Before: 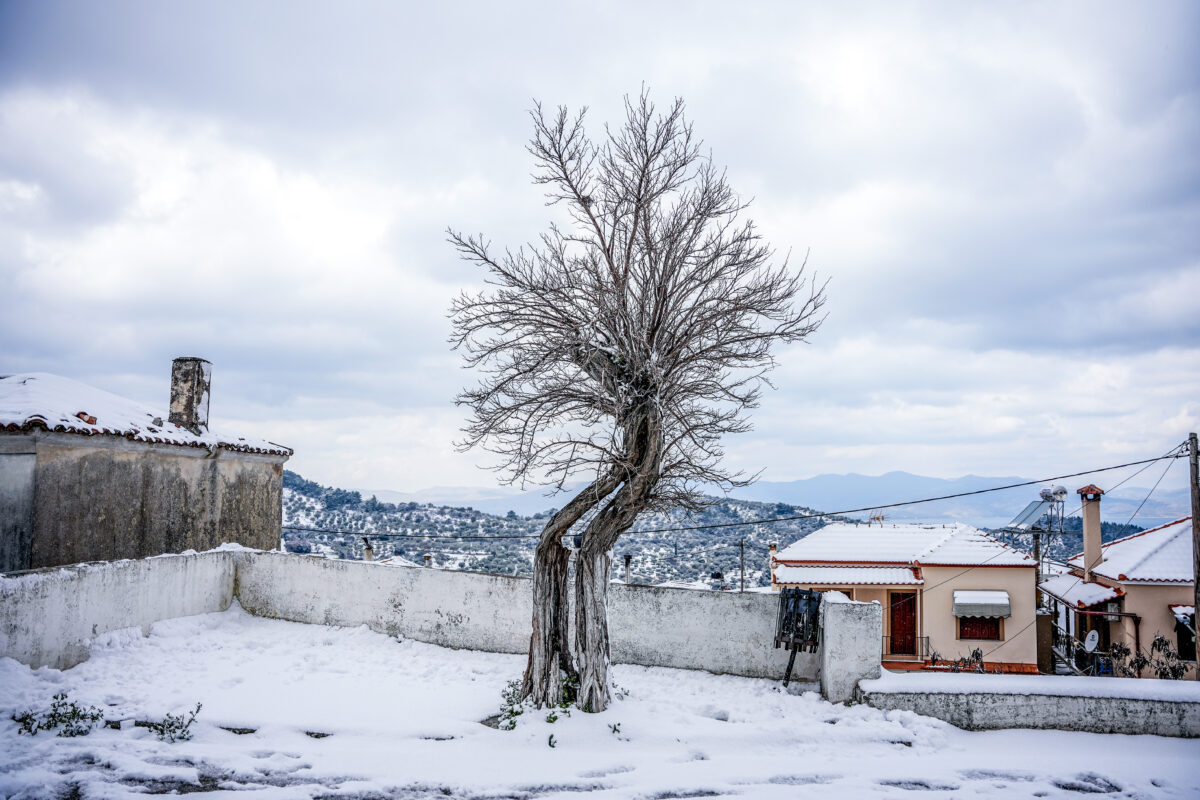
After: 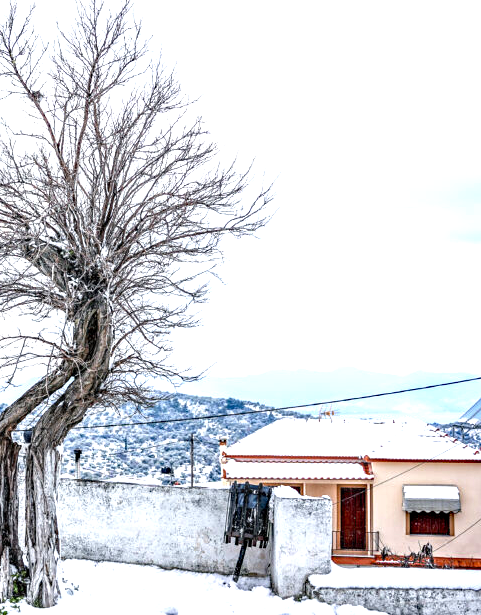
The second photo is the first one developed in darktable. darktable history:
crop: left 45.853%, top 13.189%, right 14.001%, bottom 9.825%
haze removal: compatibility mode true, adaptive false
exposure: black level correction 0, exposure 1.099 EV, compensate highlight preservation false
